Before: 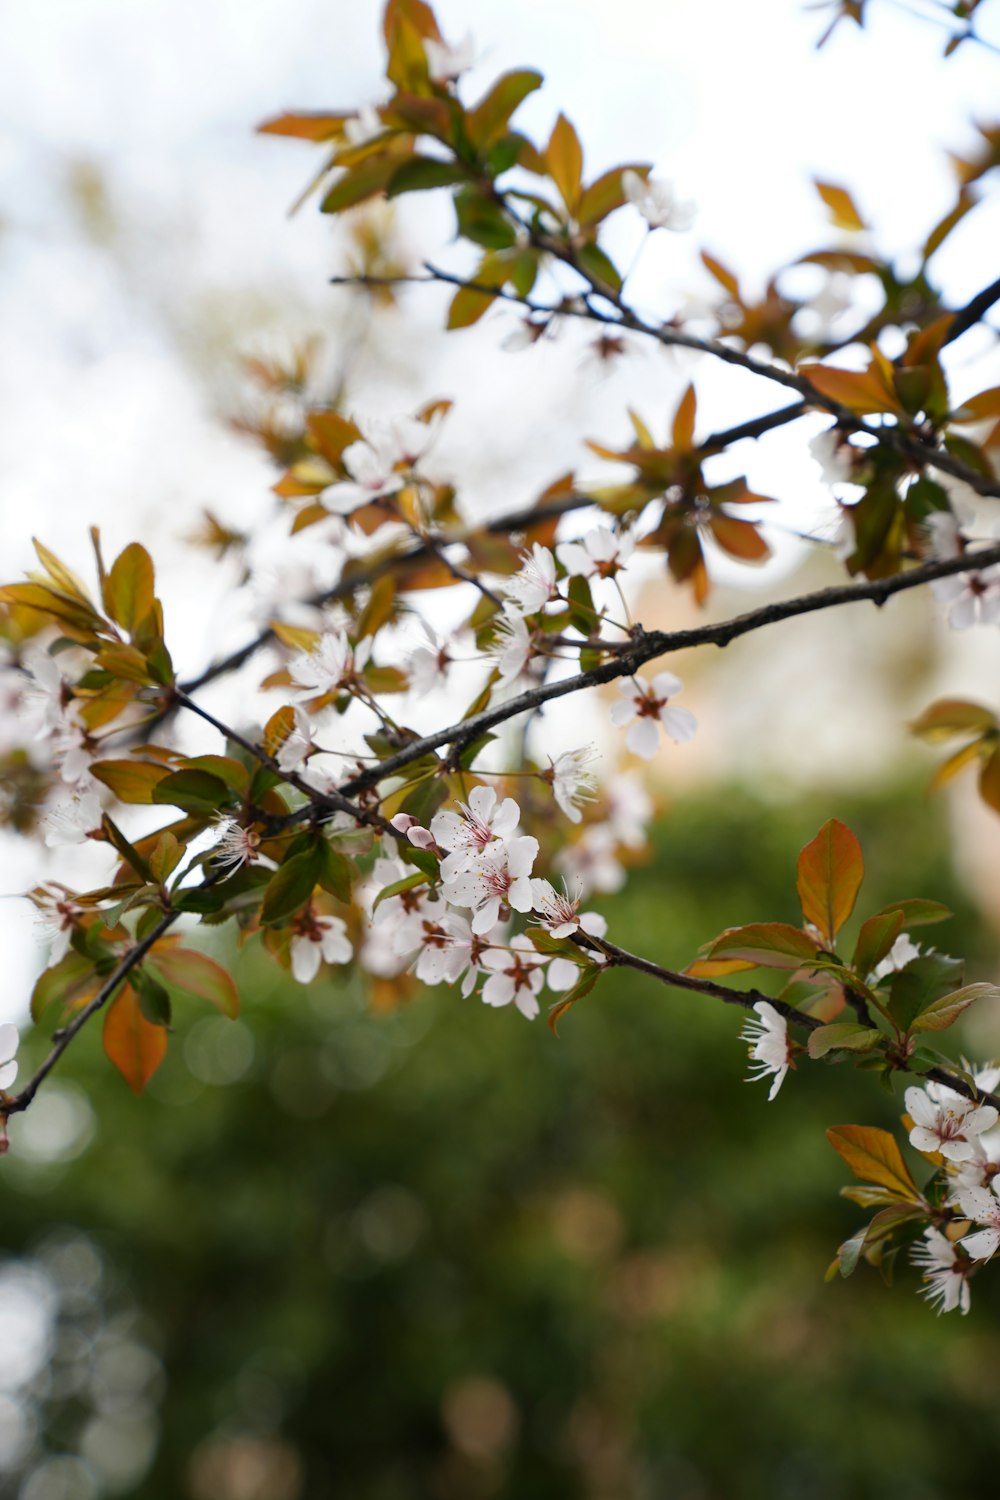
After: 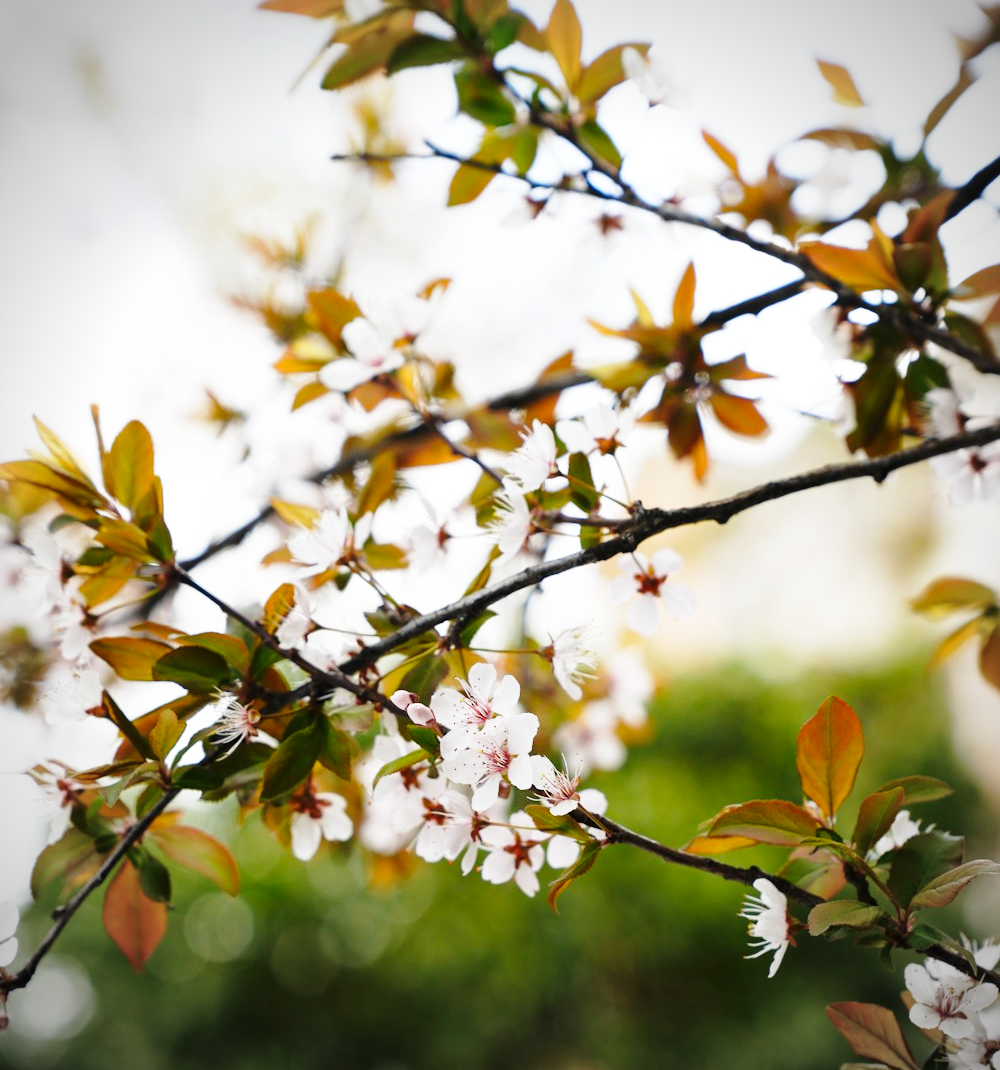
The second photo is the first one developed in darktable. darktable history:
crop and rotate: top 8.262%, bottom 20.363%
vignetting: on, module defaults
base curve: curves: ch0 [(0, 0) (0.028, 0.03) (0.121, 0.232) (0.46, 0.748) (0.859, 0.968) (1, 1)], preserve colors none
